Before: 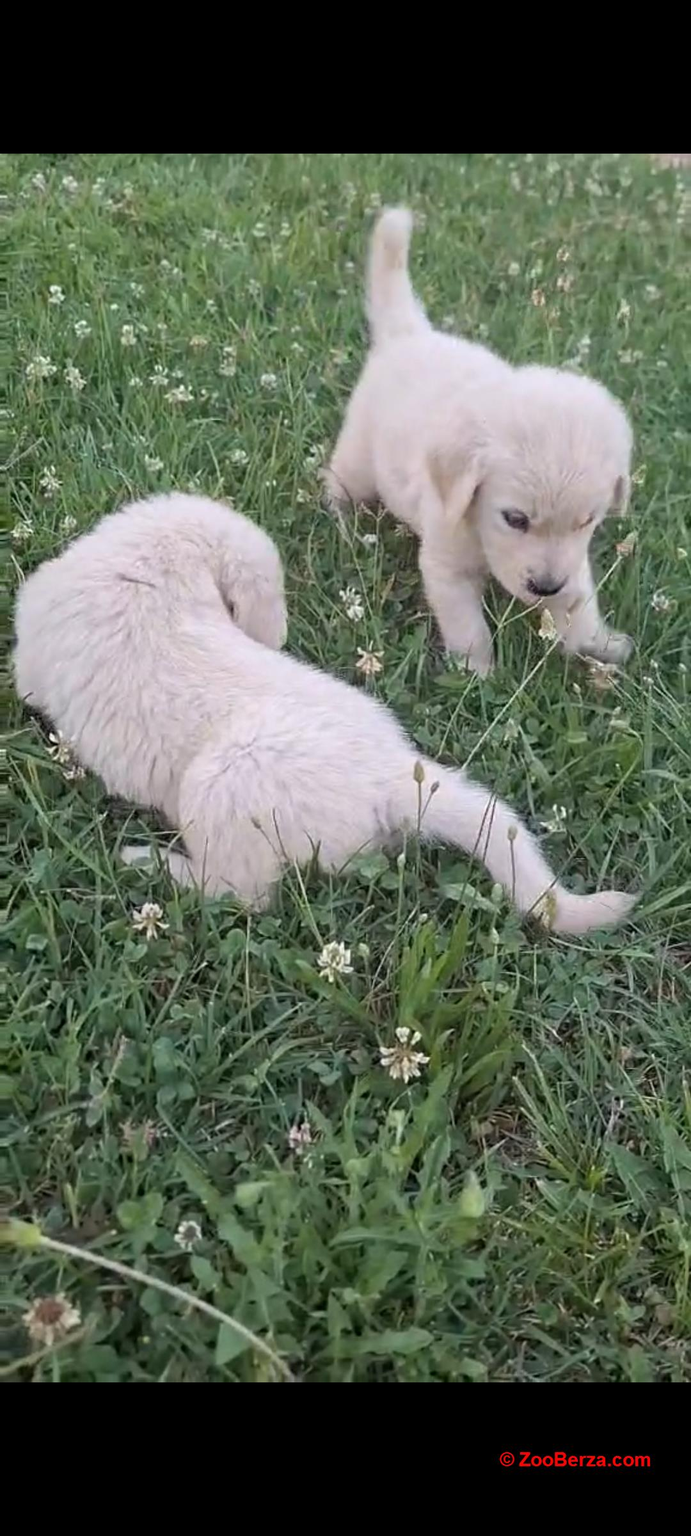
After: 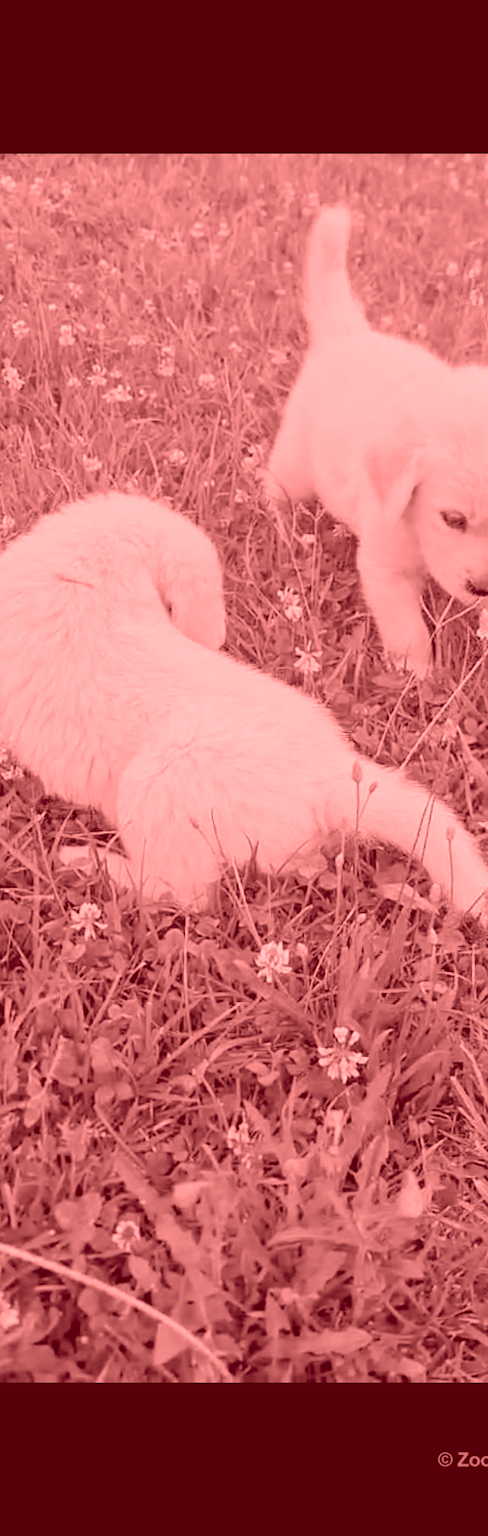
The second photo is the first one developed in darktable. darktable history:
crop and rotate: left 9.061%, right 20.142%
filmic rgb: black relative exposure -6.59 EV, white relative exposure 4.71 EV, hardness 3.13, contrast 0.805
colorize: saturation 60%, source mix 100%
